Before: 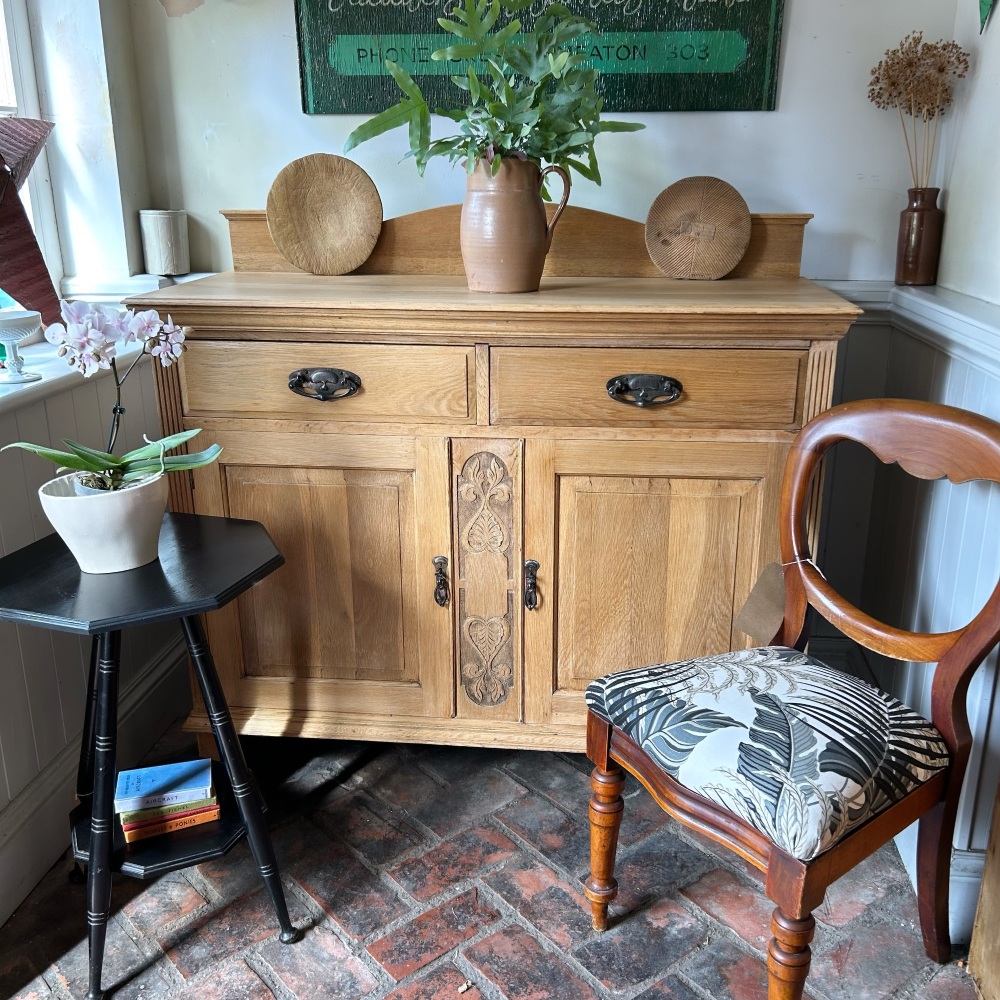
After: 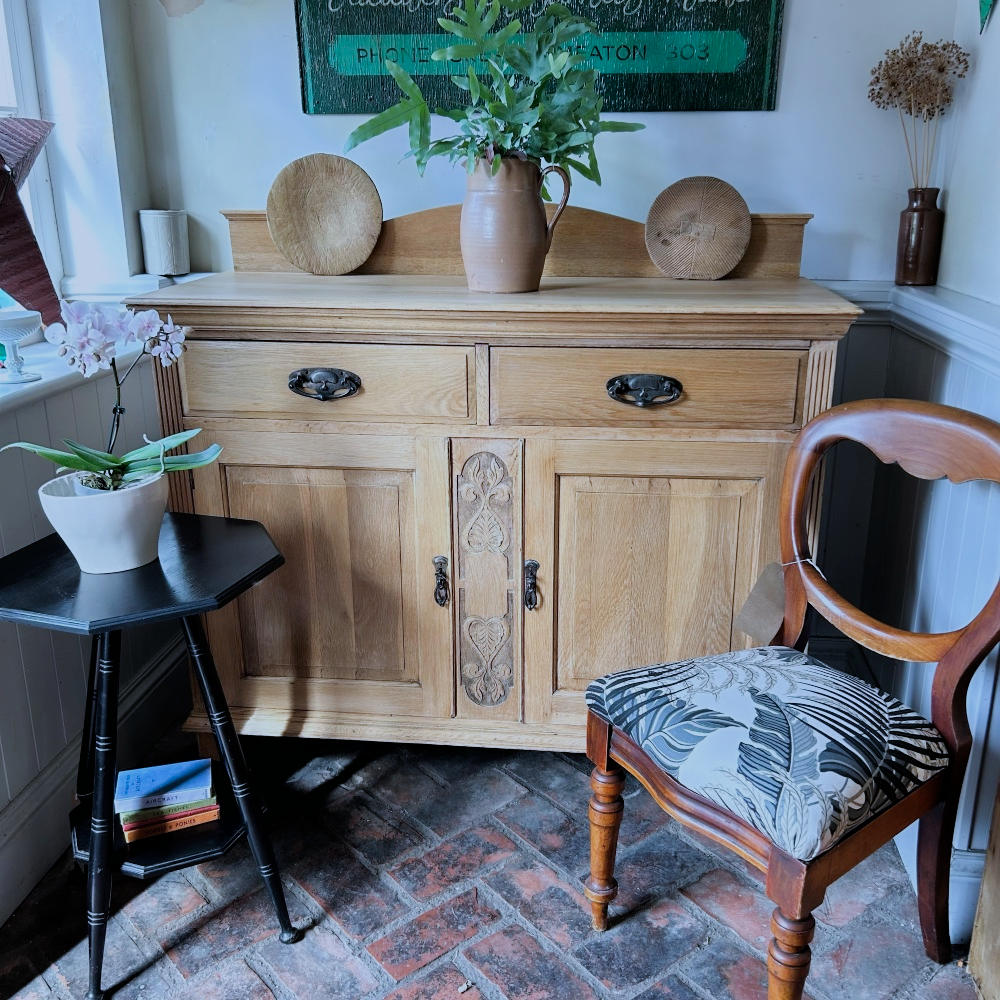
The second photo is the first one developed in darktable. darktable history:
color calibration: illuminant custom, x 0.388, y 0.387, temperature 3835.02 K, saturation algorithm version 1 (2020)
filmic rgb: black relative exposure -7.65 EV, white relative exposure 4.56 EV, hardness 3.61
